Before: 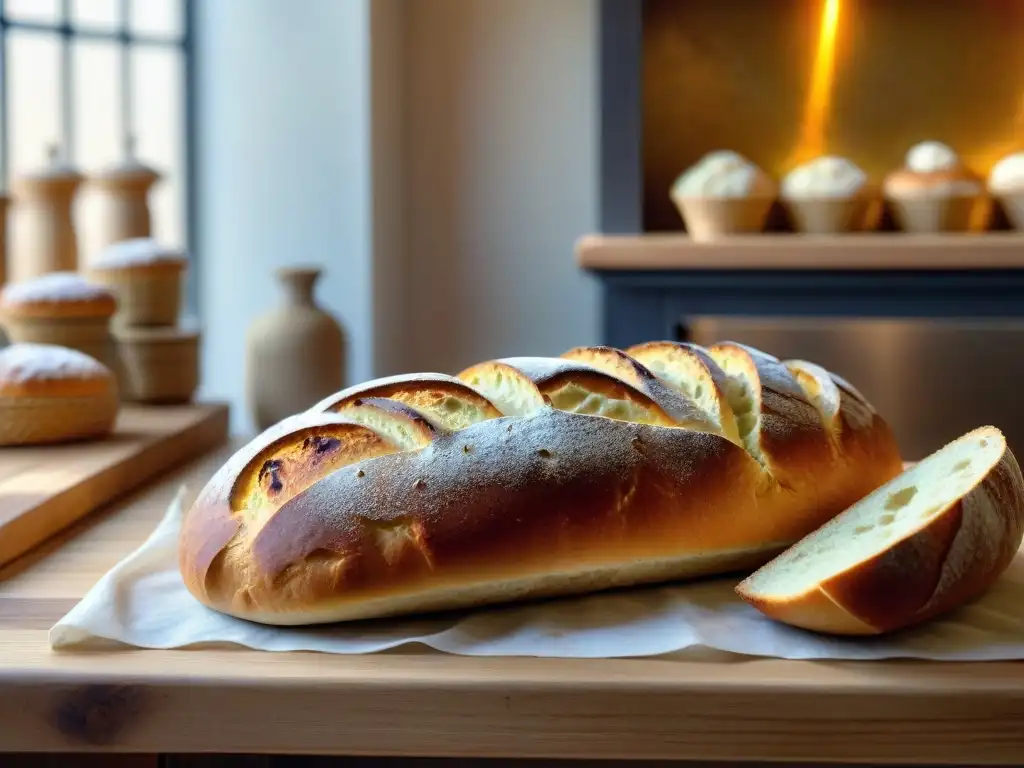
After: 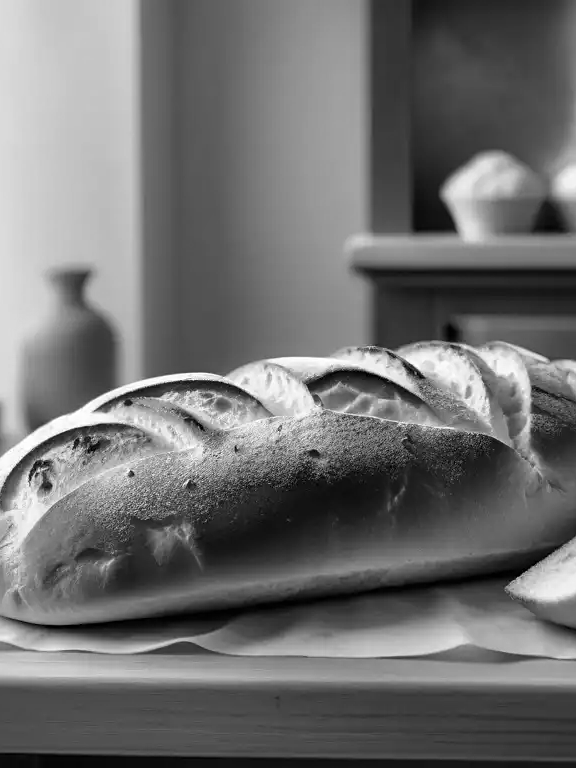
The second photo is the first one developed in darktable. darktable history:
sharpen: amount 0.2
crop and rotate: left 22.516%, right 21.234%
monochrome: on, module defaults
